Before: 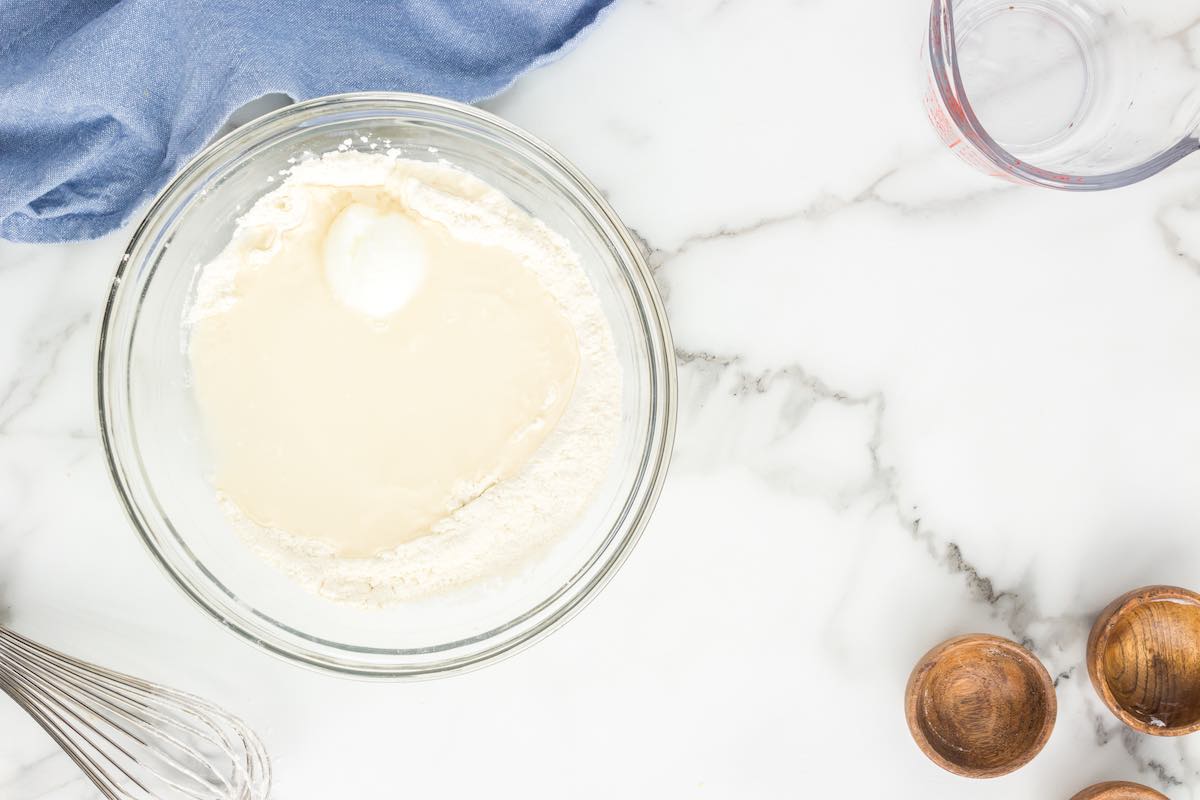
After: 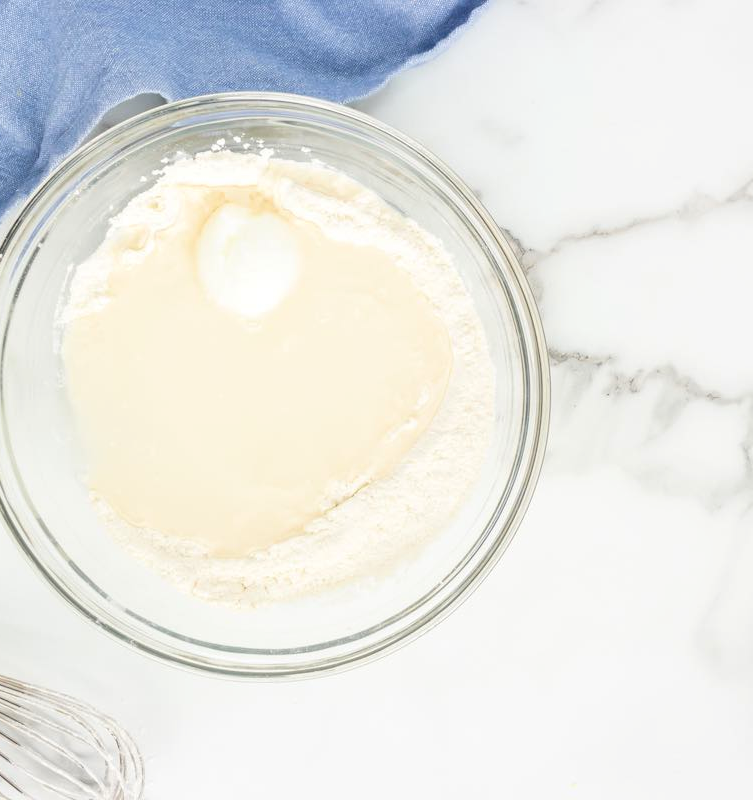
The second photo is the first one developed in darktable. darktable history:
contrast brightness saturation: contrast 0.04, saturation 0.16
haze removal: strength -0.05
crop: left 10.644%, right 26.528%
